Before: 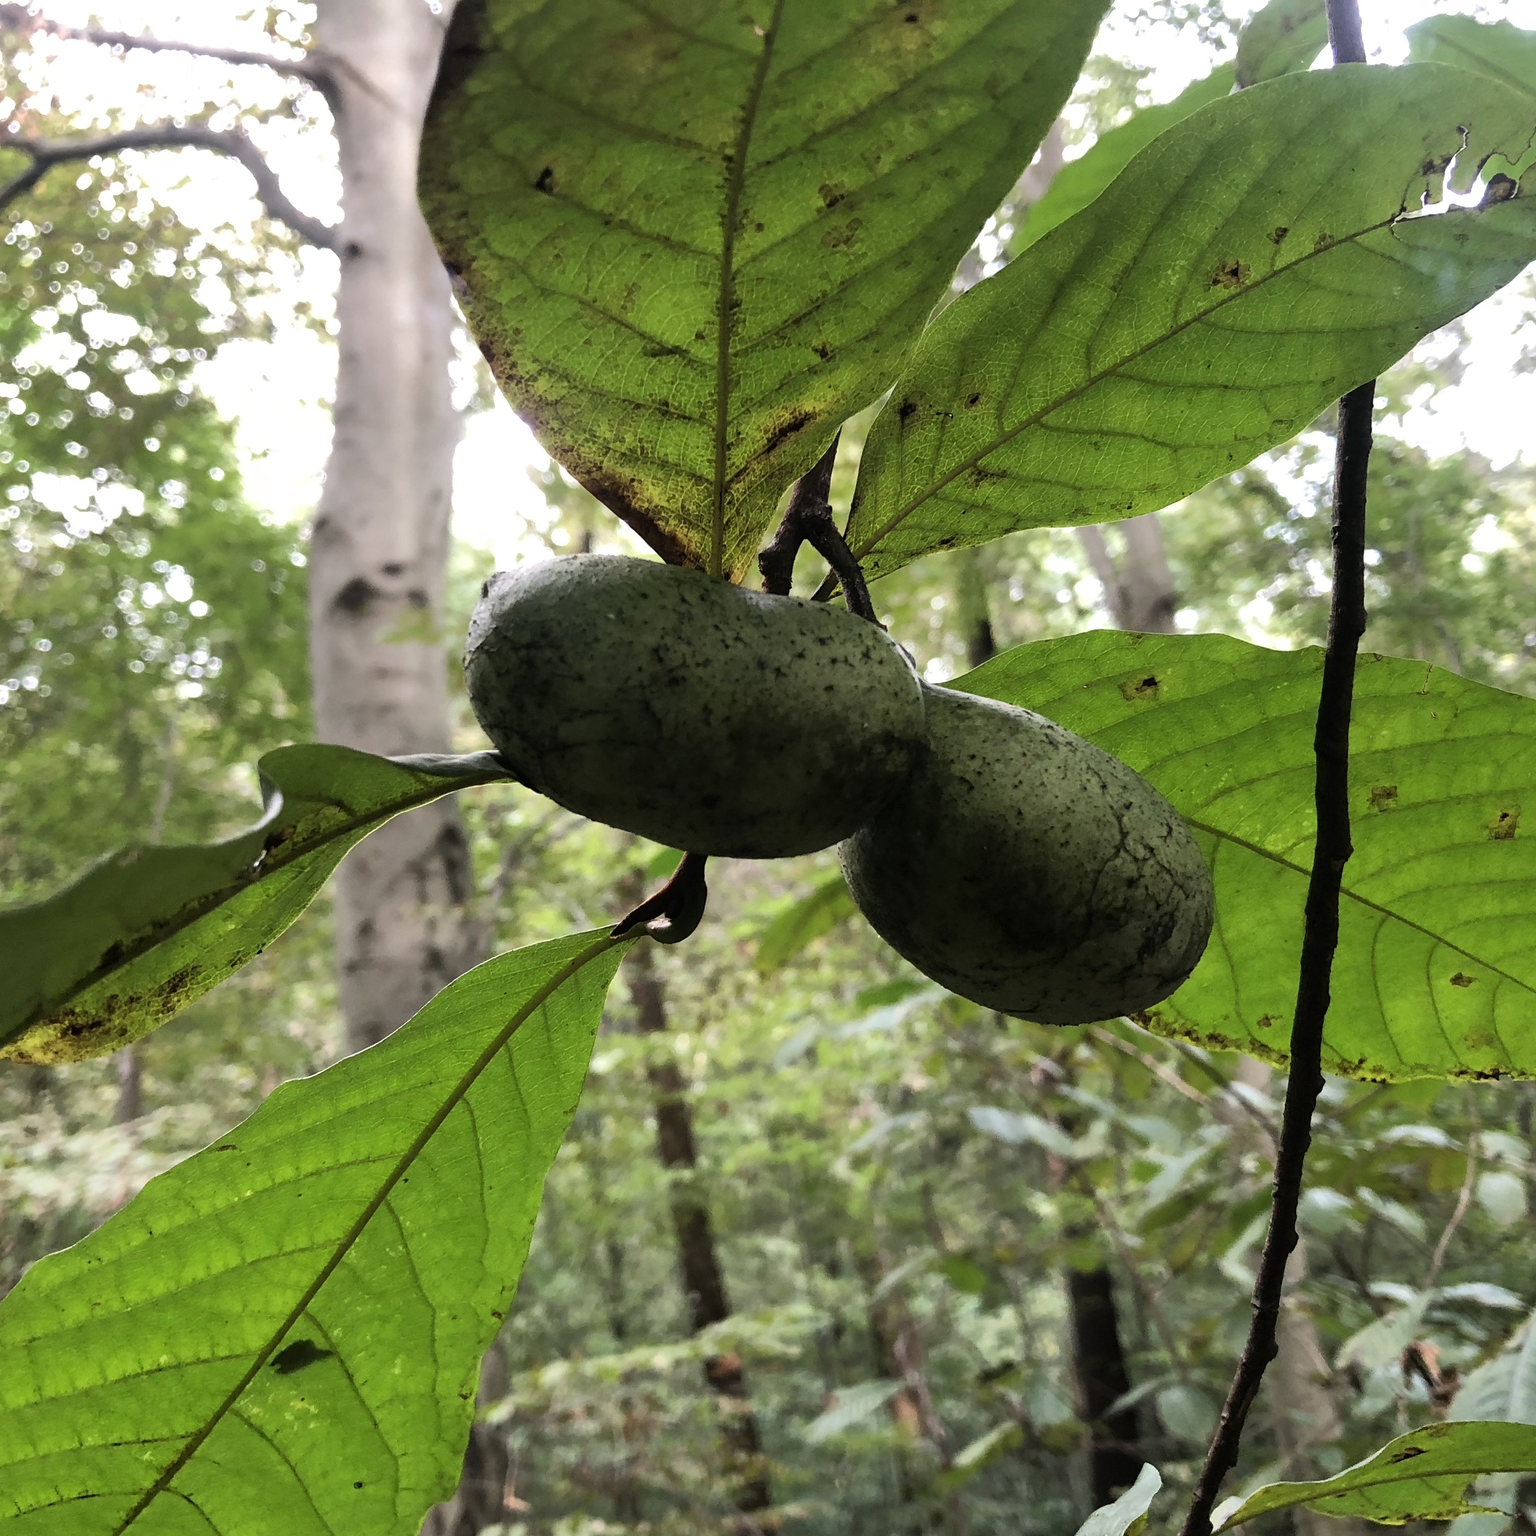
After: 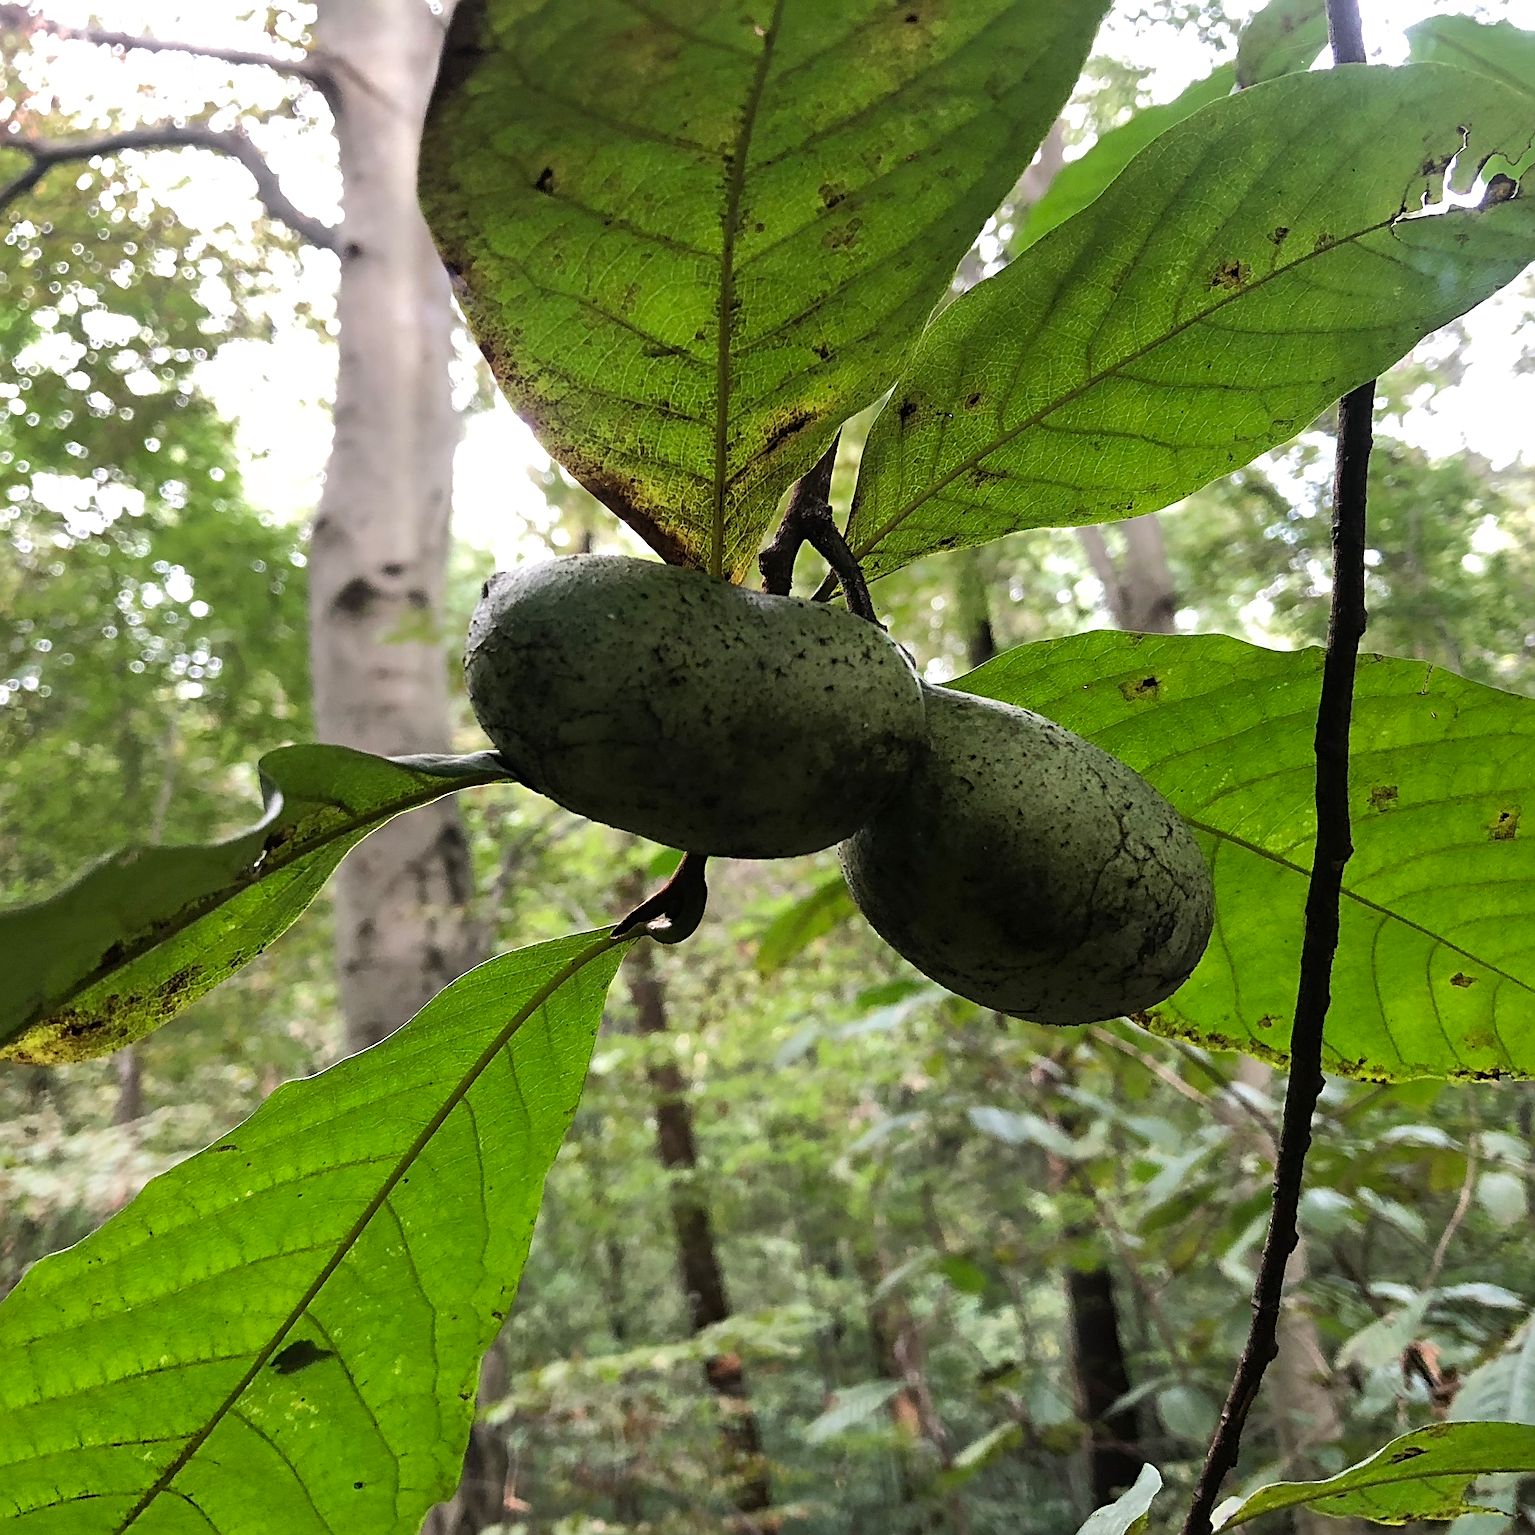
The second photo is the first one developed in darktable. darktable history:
sharpen: radius 3.949
